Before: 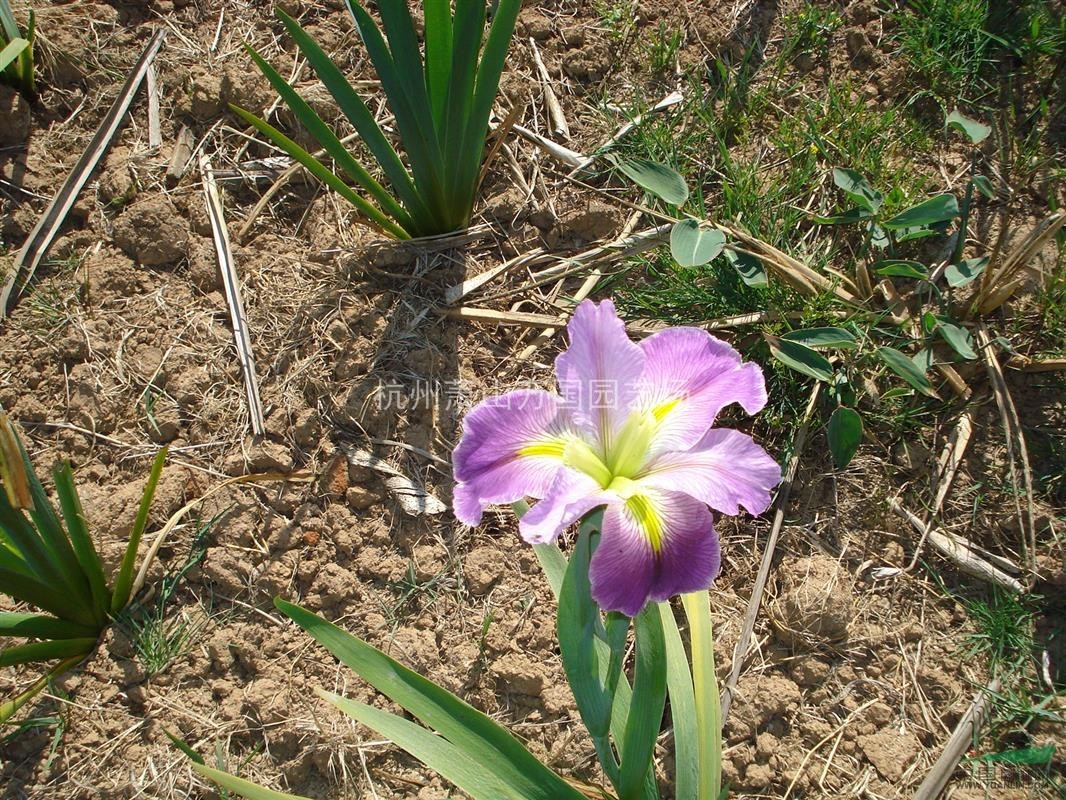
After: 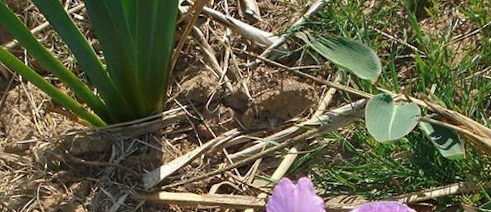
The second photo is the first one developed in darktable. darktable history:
rotate and perspective: rotation -2.56°, automatic cropping off
crop: left 28.64%, top 16.832%, right 26.637%, bottom 58.055%
